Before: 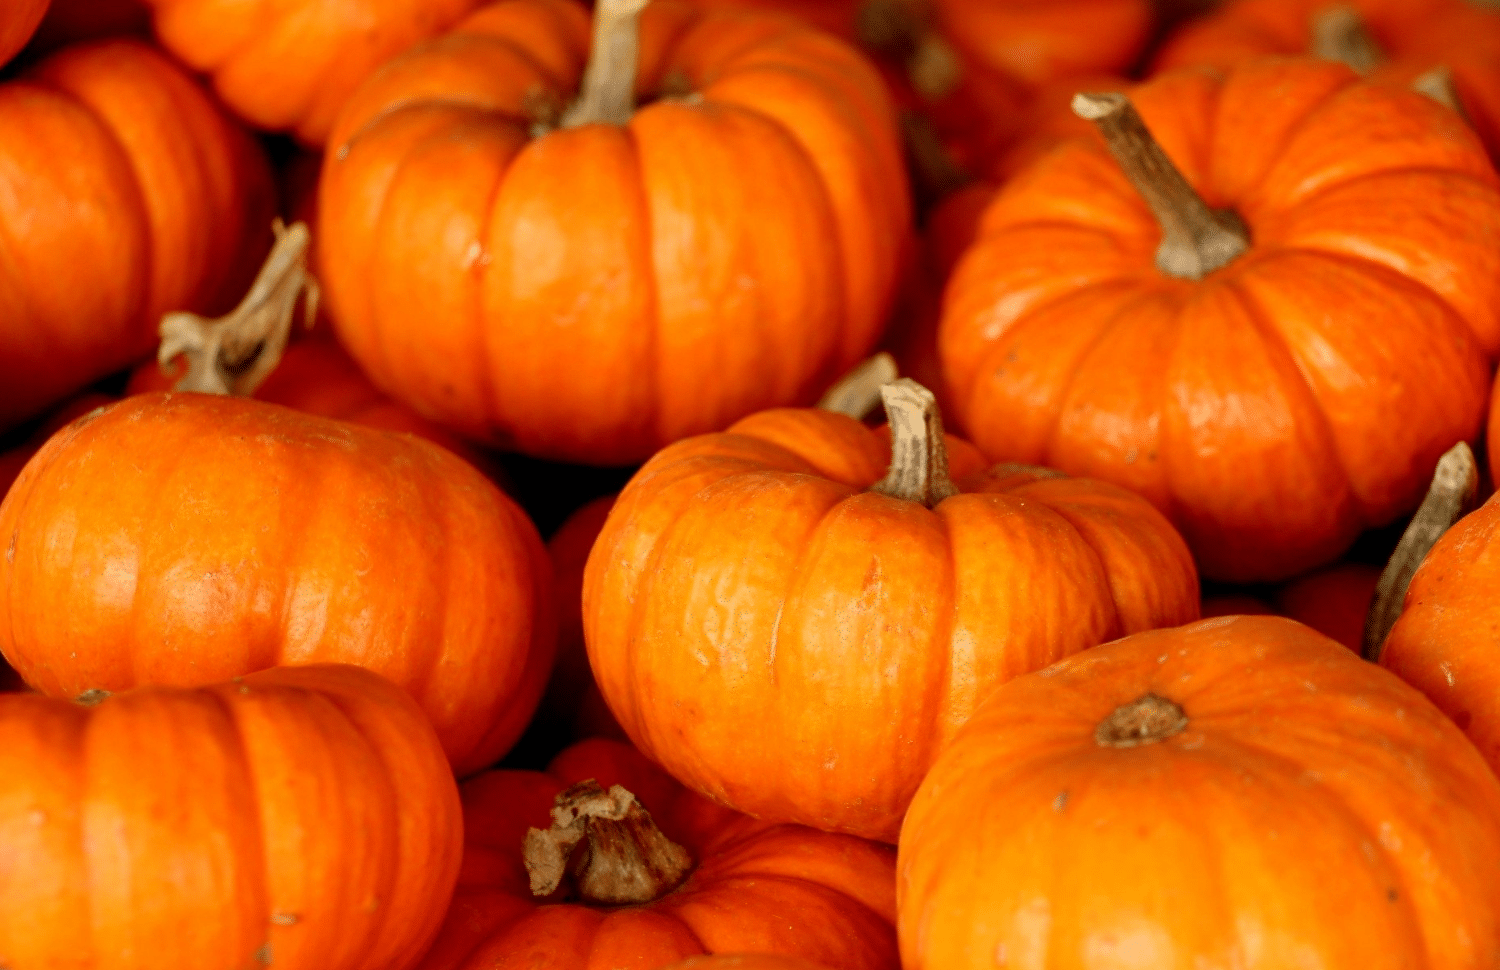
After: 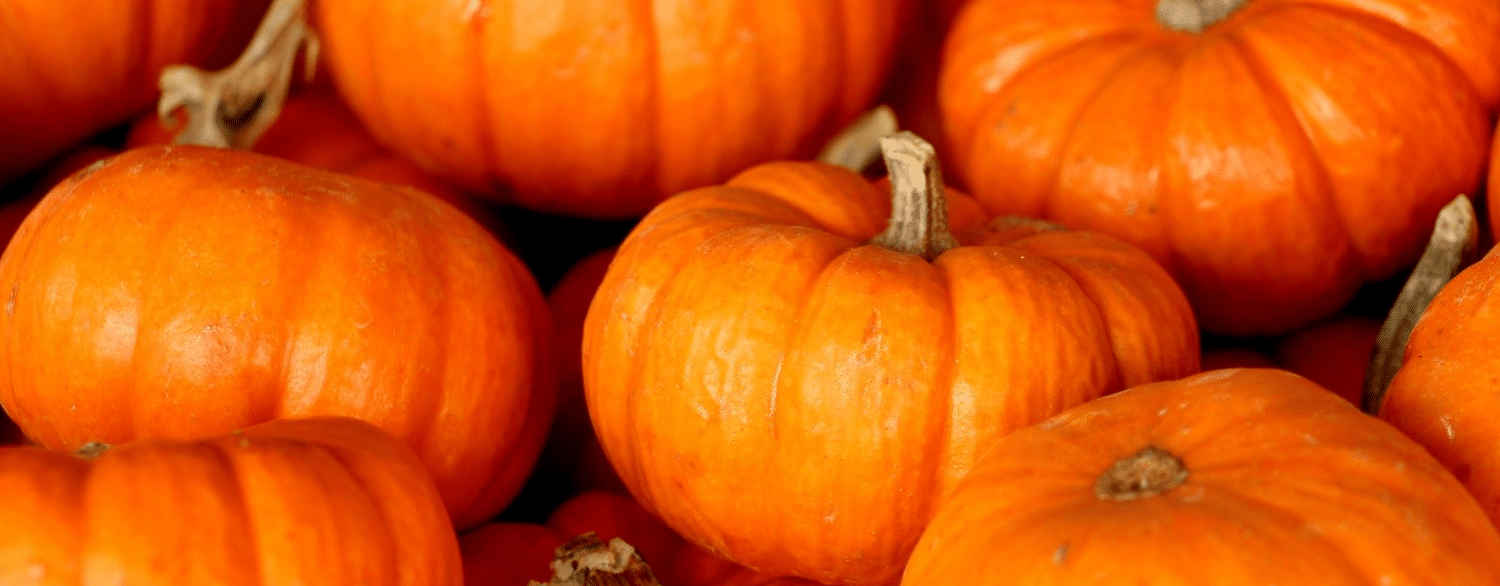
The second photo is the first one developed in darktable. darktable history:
crop and rotate: top 25.499%, bottom 14.056%
